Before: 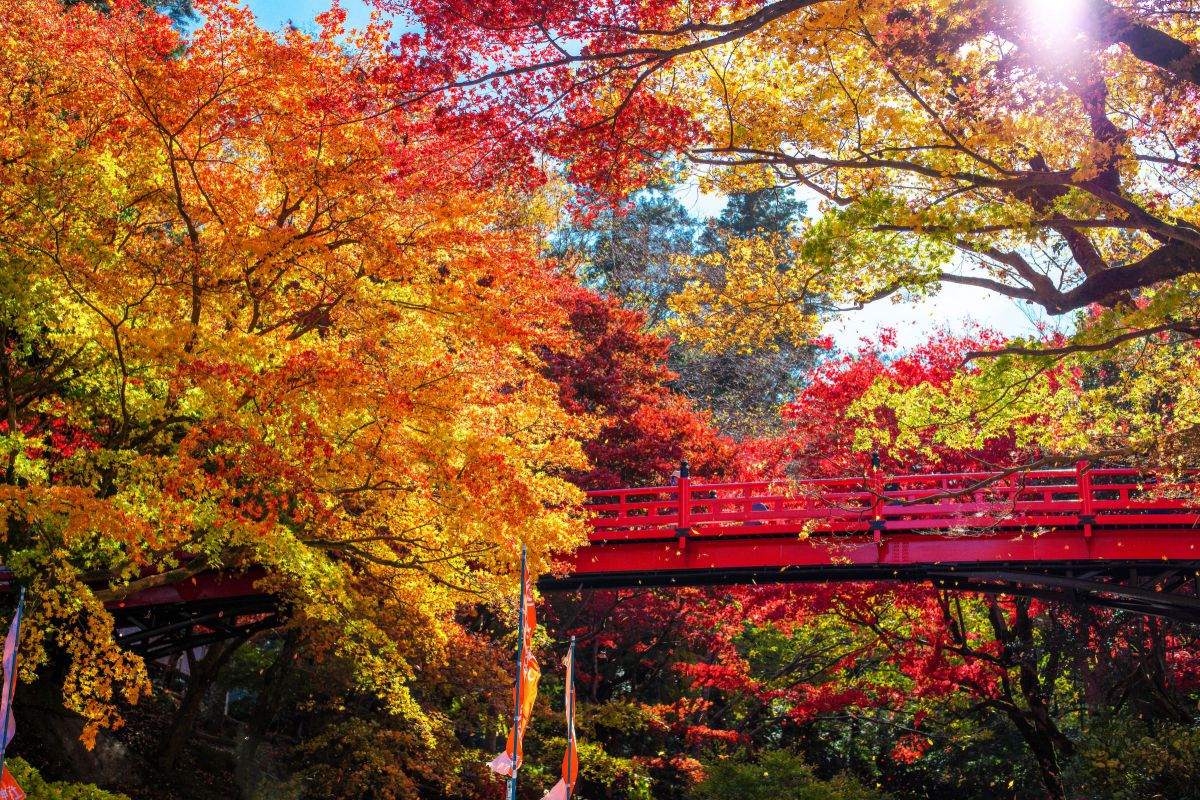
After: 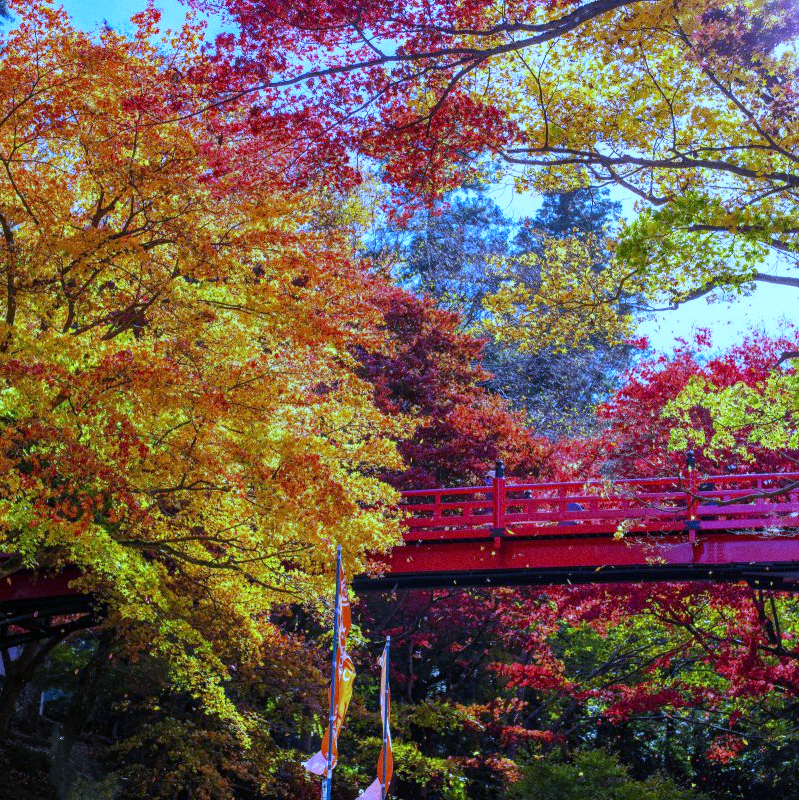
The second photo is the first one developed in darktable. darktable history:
crop: left 15.419%, right 17.914%
white balance: red 0.766, blue 1.537
grain: coarseness 0.47 ISO
